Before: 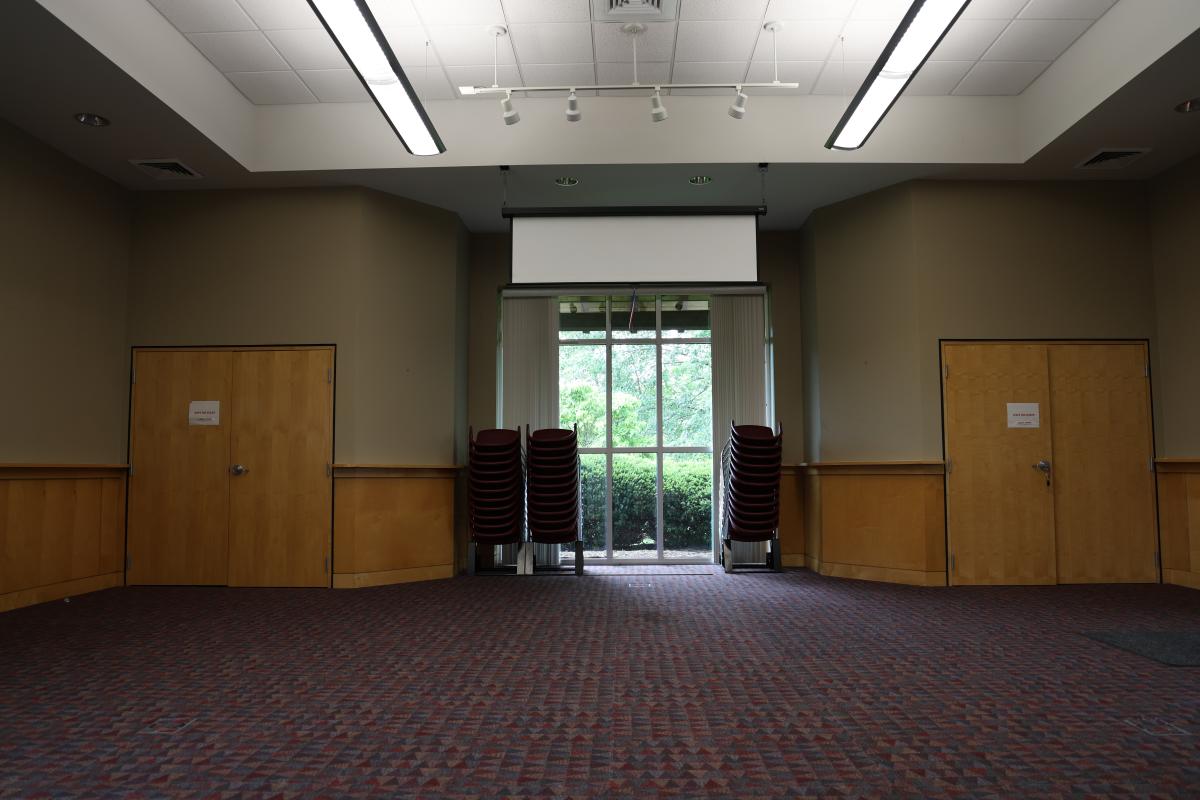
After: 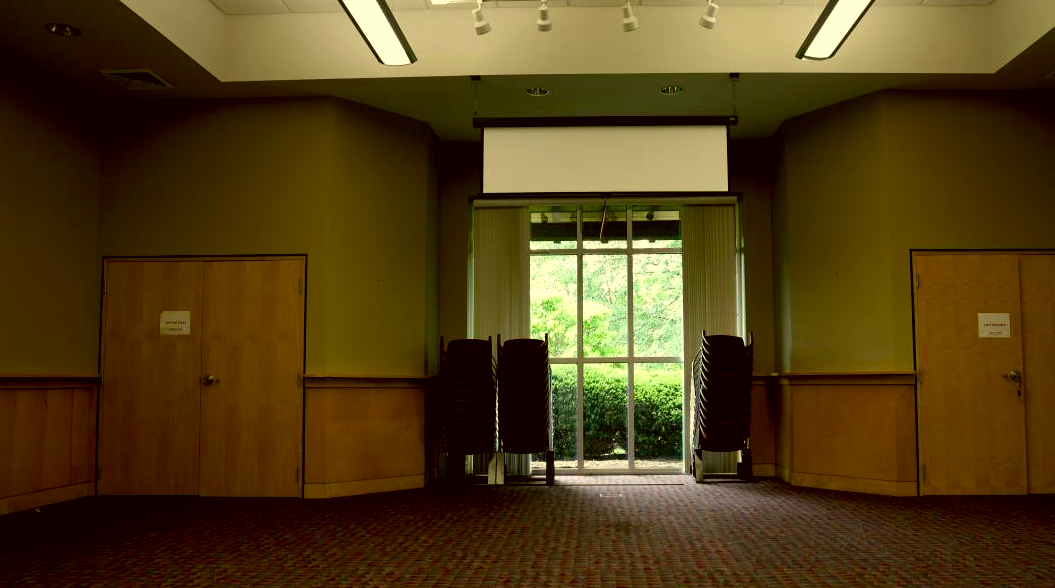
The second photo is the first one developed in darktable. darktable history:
exposure: black level correction 0.011, compensate highlight preservation false
color balance rgb: linear chroma grading › shadows 16%, perceptual saturation grading › global saturation 8%, perceptual saturation grading › shadows 4%, perceptual brilliance grading › global brilliance 2%, perceptual brilliance grading › highlights 8%, perceptual brilliance grading › shadows -4%, global vibrance 16%, saturation formula JzAzBz (2021)
crop and rotate: left 2.425%, top 11.305%, right 9.6%, bottom 15.08%
color correction: highlights a* 0.162, highlights b* 29.53, shadows a* -0.162, shadows b* 21.09
